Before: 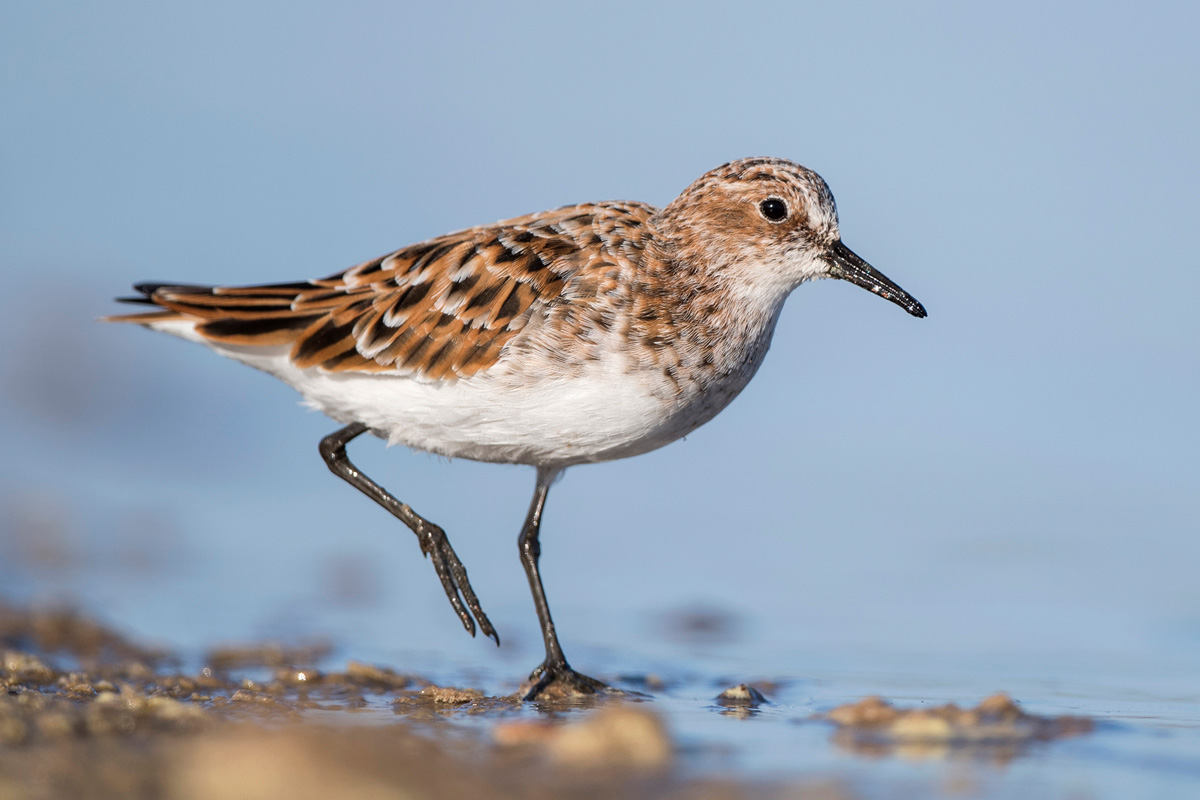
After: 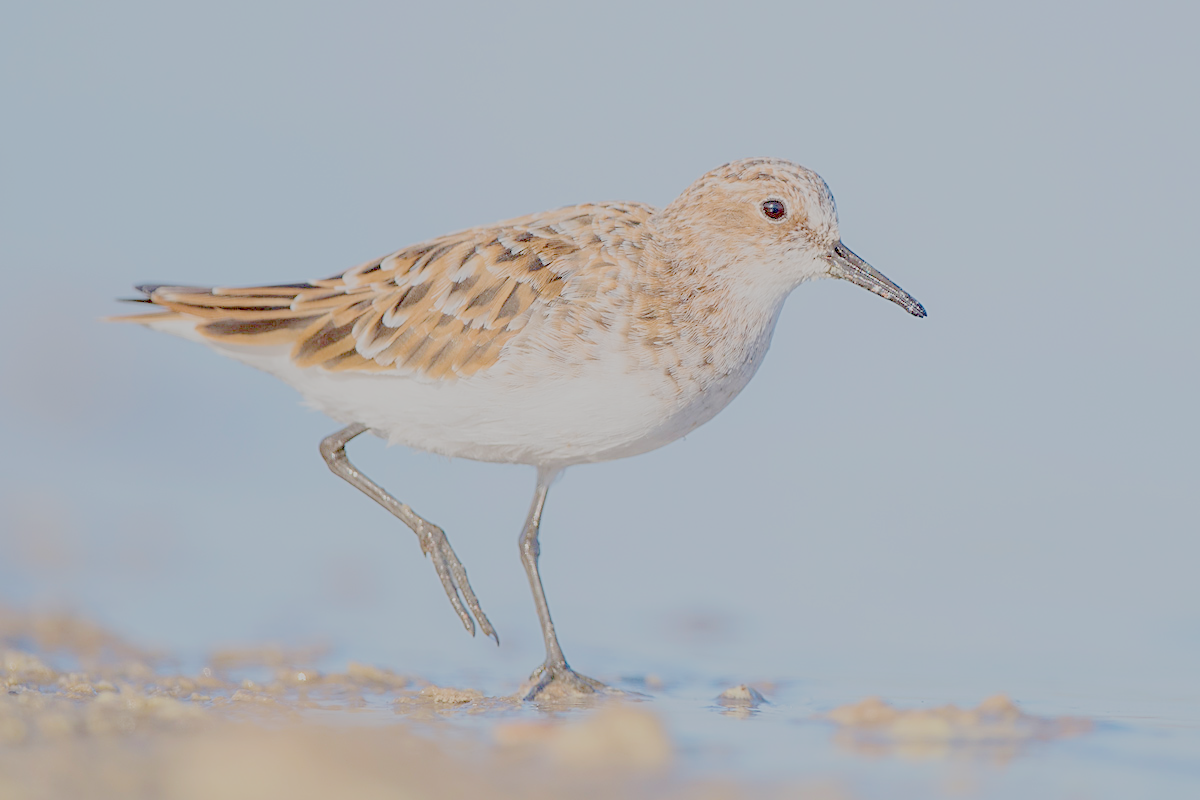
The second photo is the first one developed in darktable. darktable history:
sharpen: on, module defaults
color balance rgb: on, module defaults
filmic rgb: black relative exposure -16 EV, white relative exposure 8 EV, threshold 3 EV, hardness 4.17, latitude 50%, contrast 0.5, color science v5 (2021), contrast in shadows safe, contrast in highlights safe
exposure: exposure 1.137 EV
